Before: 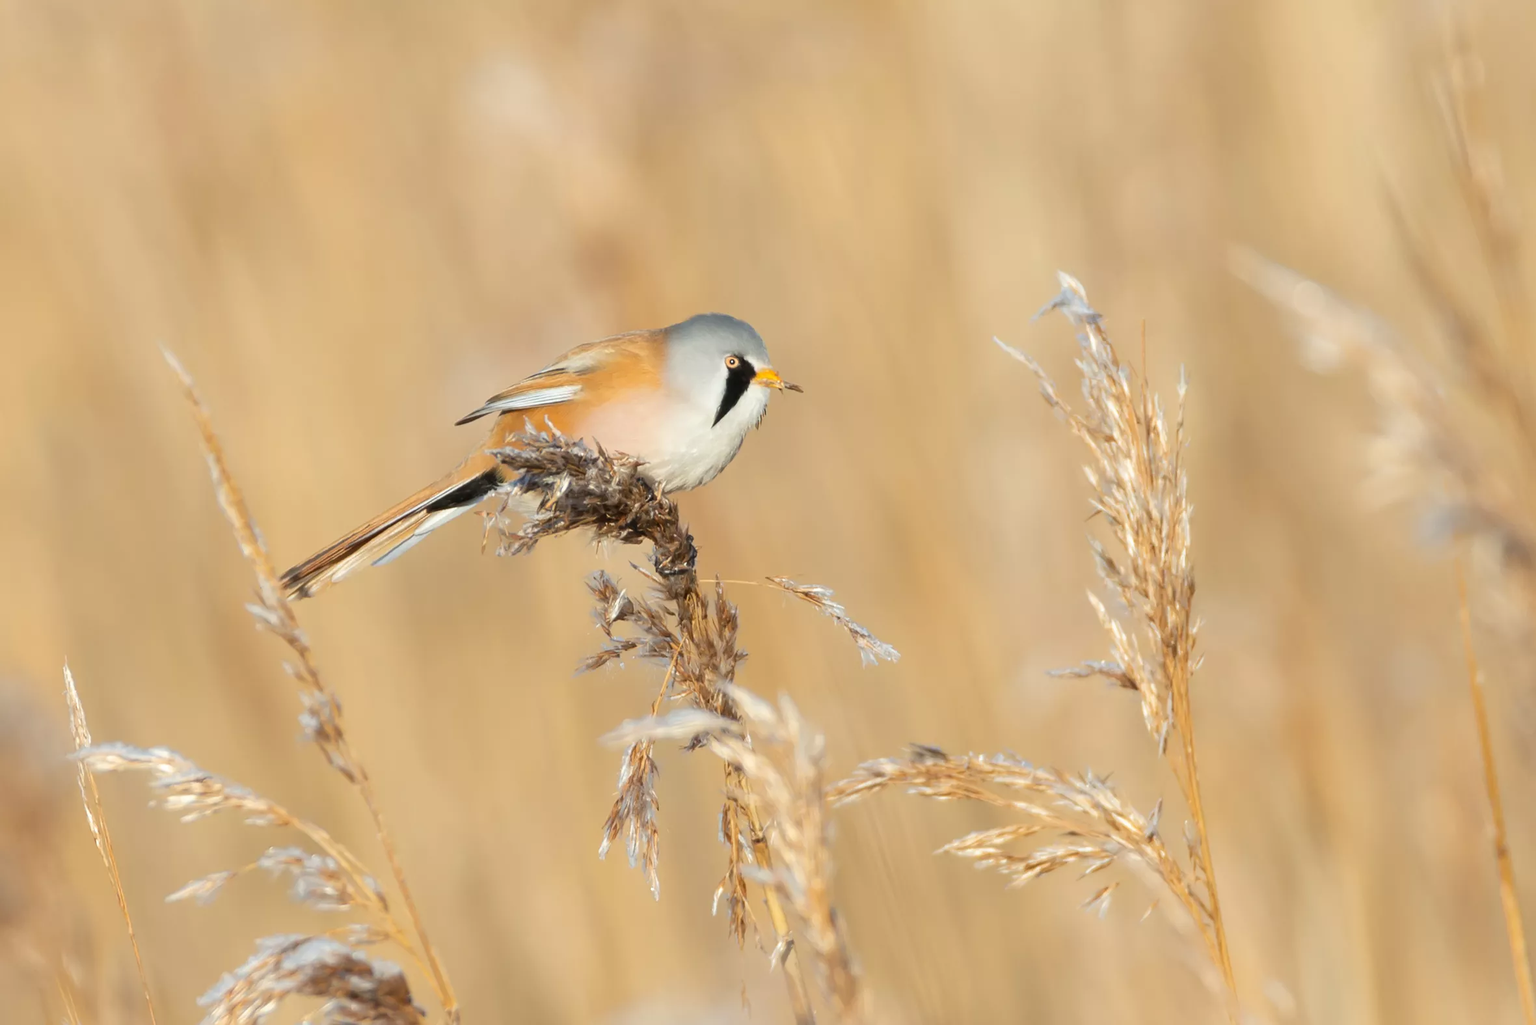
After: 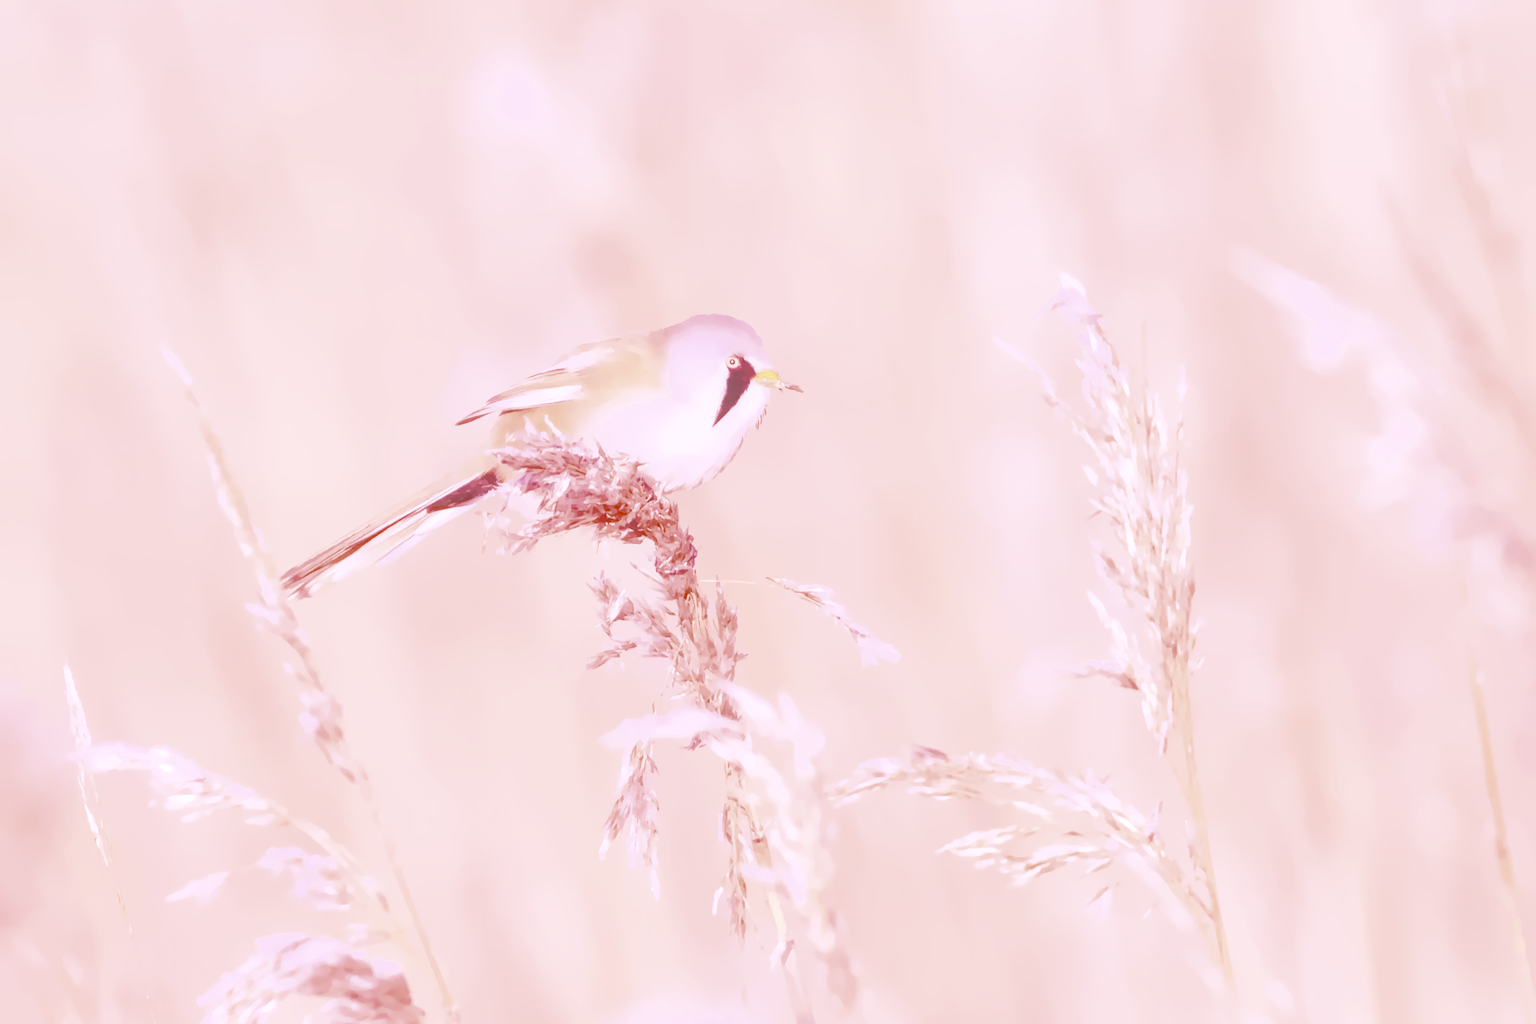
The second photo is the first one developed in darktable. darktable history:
white balance: red 2.229, blue 1.46
filmic rgb: black relative exposure -6.68 EV, white relative exposure 4.56 EV, hardness 3.25
raw chromatic aberrations: on, module defaults
color balance rgb: perceptual saturation grading › global saturation 25%, global vibrance 20%
highlight reconstruction: method reconstruct color, iterations 1, diameter of reconstruction 64 px
hot pixels: on, module defaults
exposure: black level correction 0.001, exposure 1.822 EV, compensate exposure bias true, compensate highlight preservation false
denoise (profiled): preserve shadows 1.38, scattering 0.008, a [-1, 0, 0], compensate highlight preservation false
lens correction: scale 1.01, crop 1, focal 100, aperture 2.8, distance 11.19, camera "Canon EOS RP", lens "Canon RF 100mm F2.8L Macro IS USM"
tone equalizer "relight: fill-in": -7 EV 0.15 EV, -6 EV 0.6 EV, -5 EV 1.15 EV, -4 EV 1.33 EV, -3 EV 1.15 EV, -2 EV 0.6 EV, -1 EV 0.15 EV, mask exposure compensation -0.5 EV
shadows and highlights: on, module defaults
local contrast: highlights 35%, detail 135%
